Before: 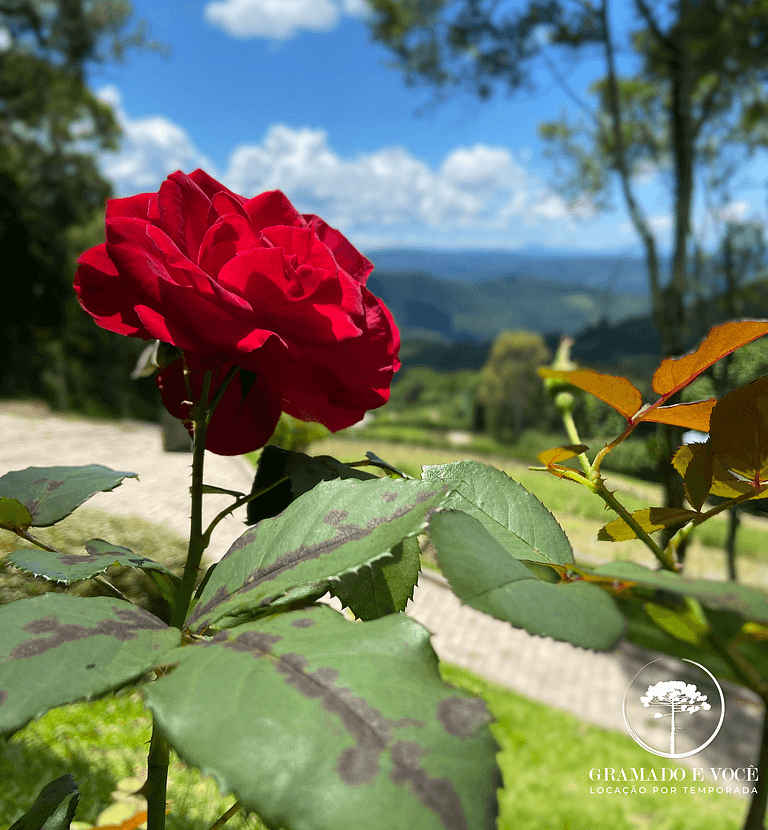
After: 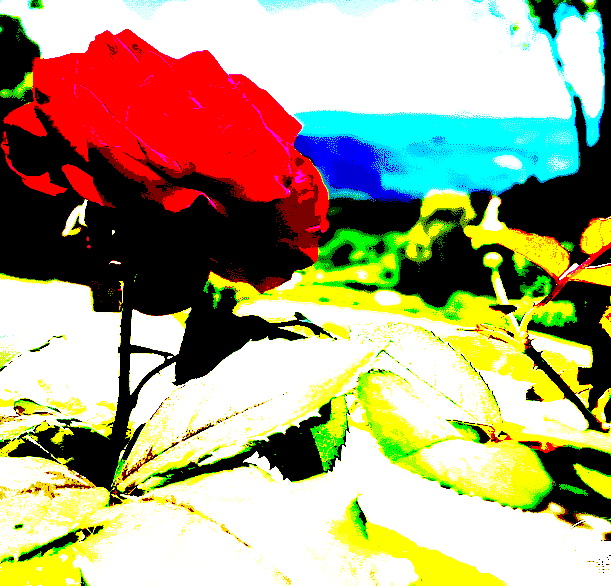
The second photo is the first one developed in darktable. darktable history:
crop: left 9.397%, top 16.961%, right 11.014%, bottom 12.392%
exposure: black level correction 0.098, exposure 2.945 EV, compensate highlight preservation false
